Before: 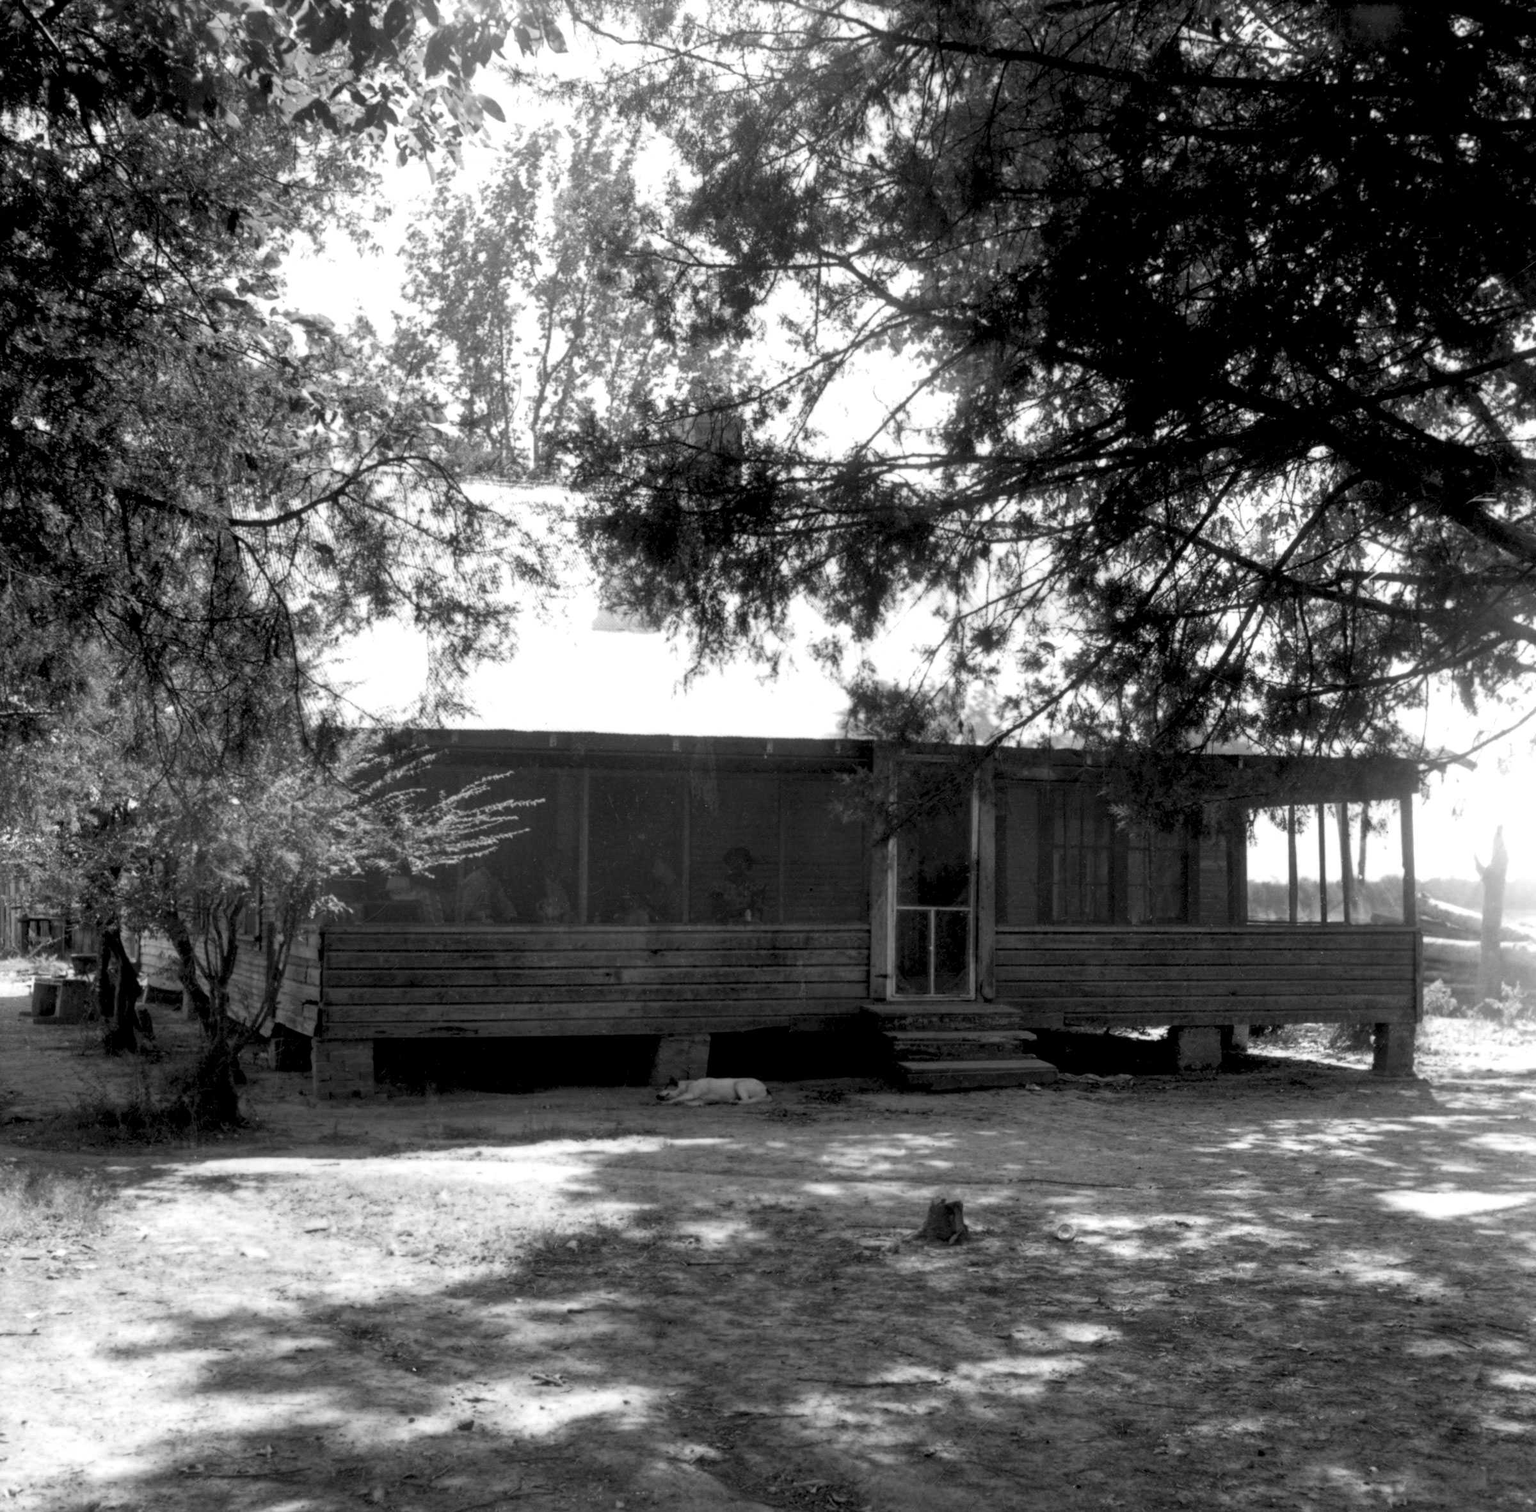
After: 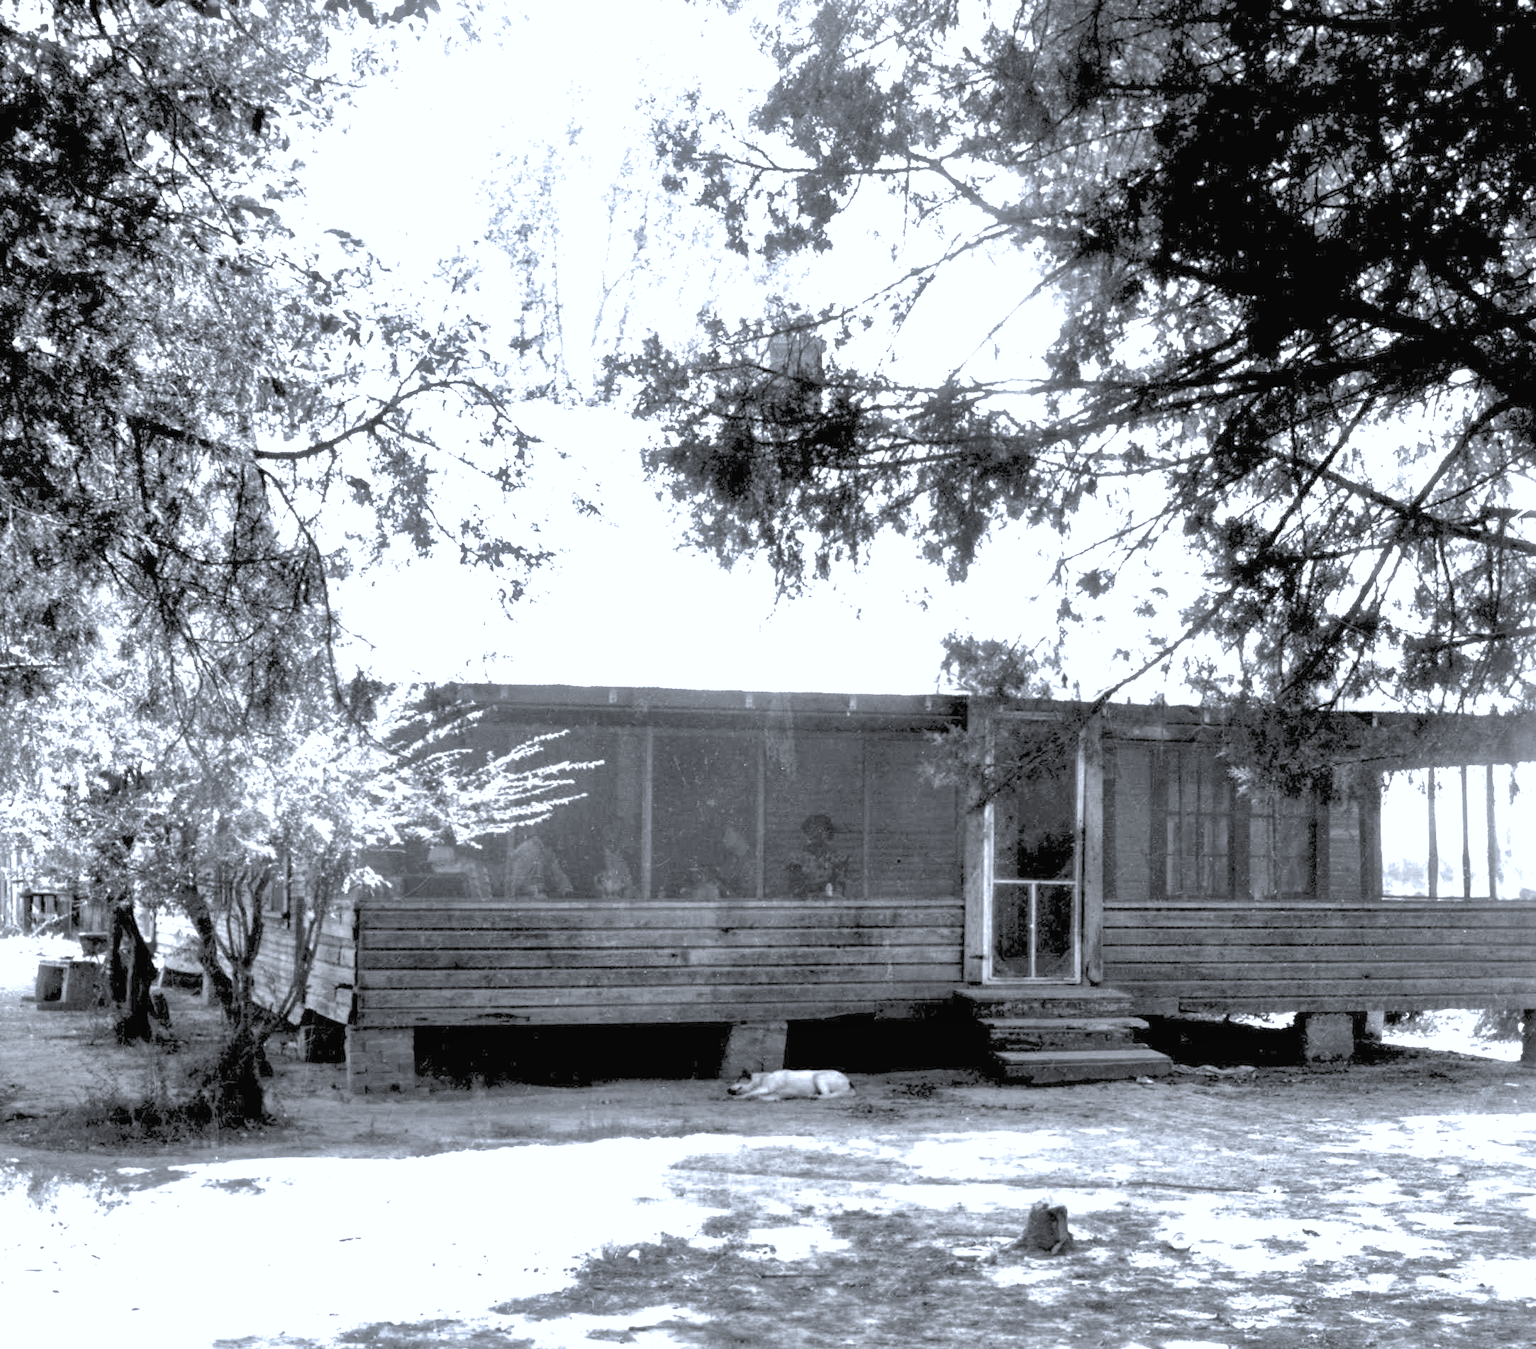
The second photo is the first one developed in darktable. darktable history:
shadows and highlights: on, module defaults
white balance: red 0.954, blue 1.079
exposure: black level correction 0, exposure 2.327 EV, compensate exposure bias true, compensate highlight preservation false
crop: top 7.49%, right 9.717%, bottom 11.943%
